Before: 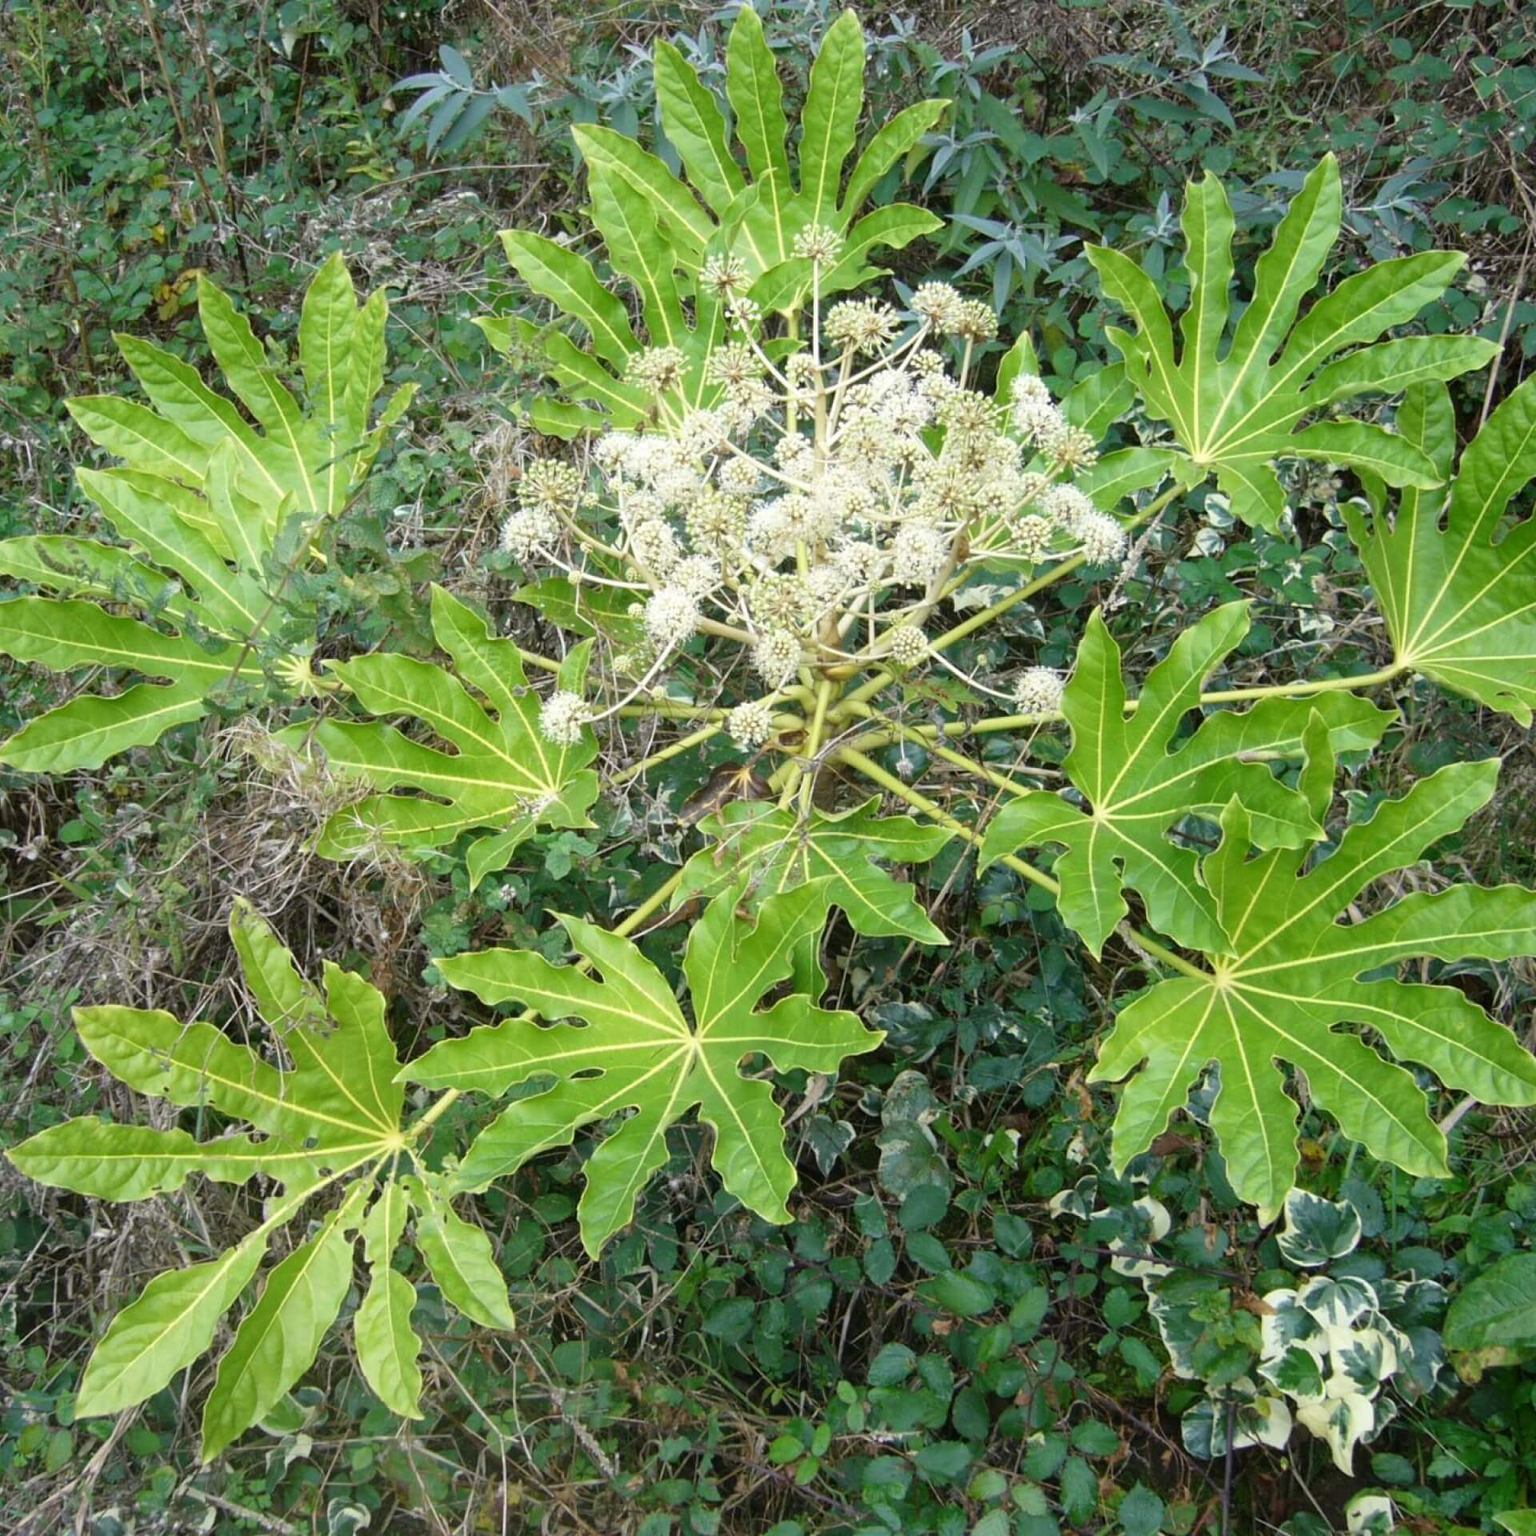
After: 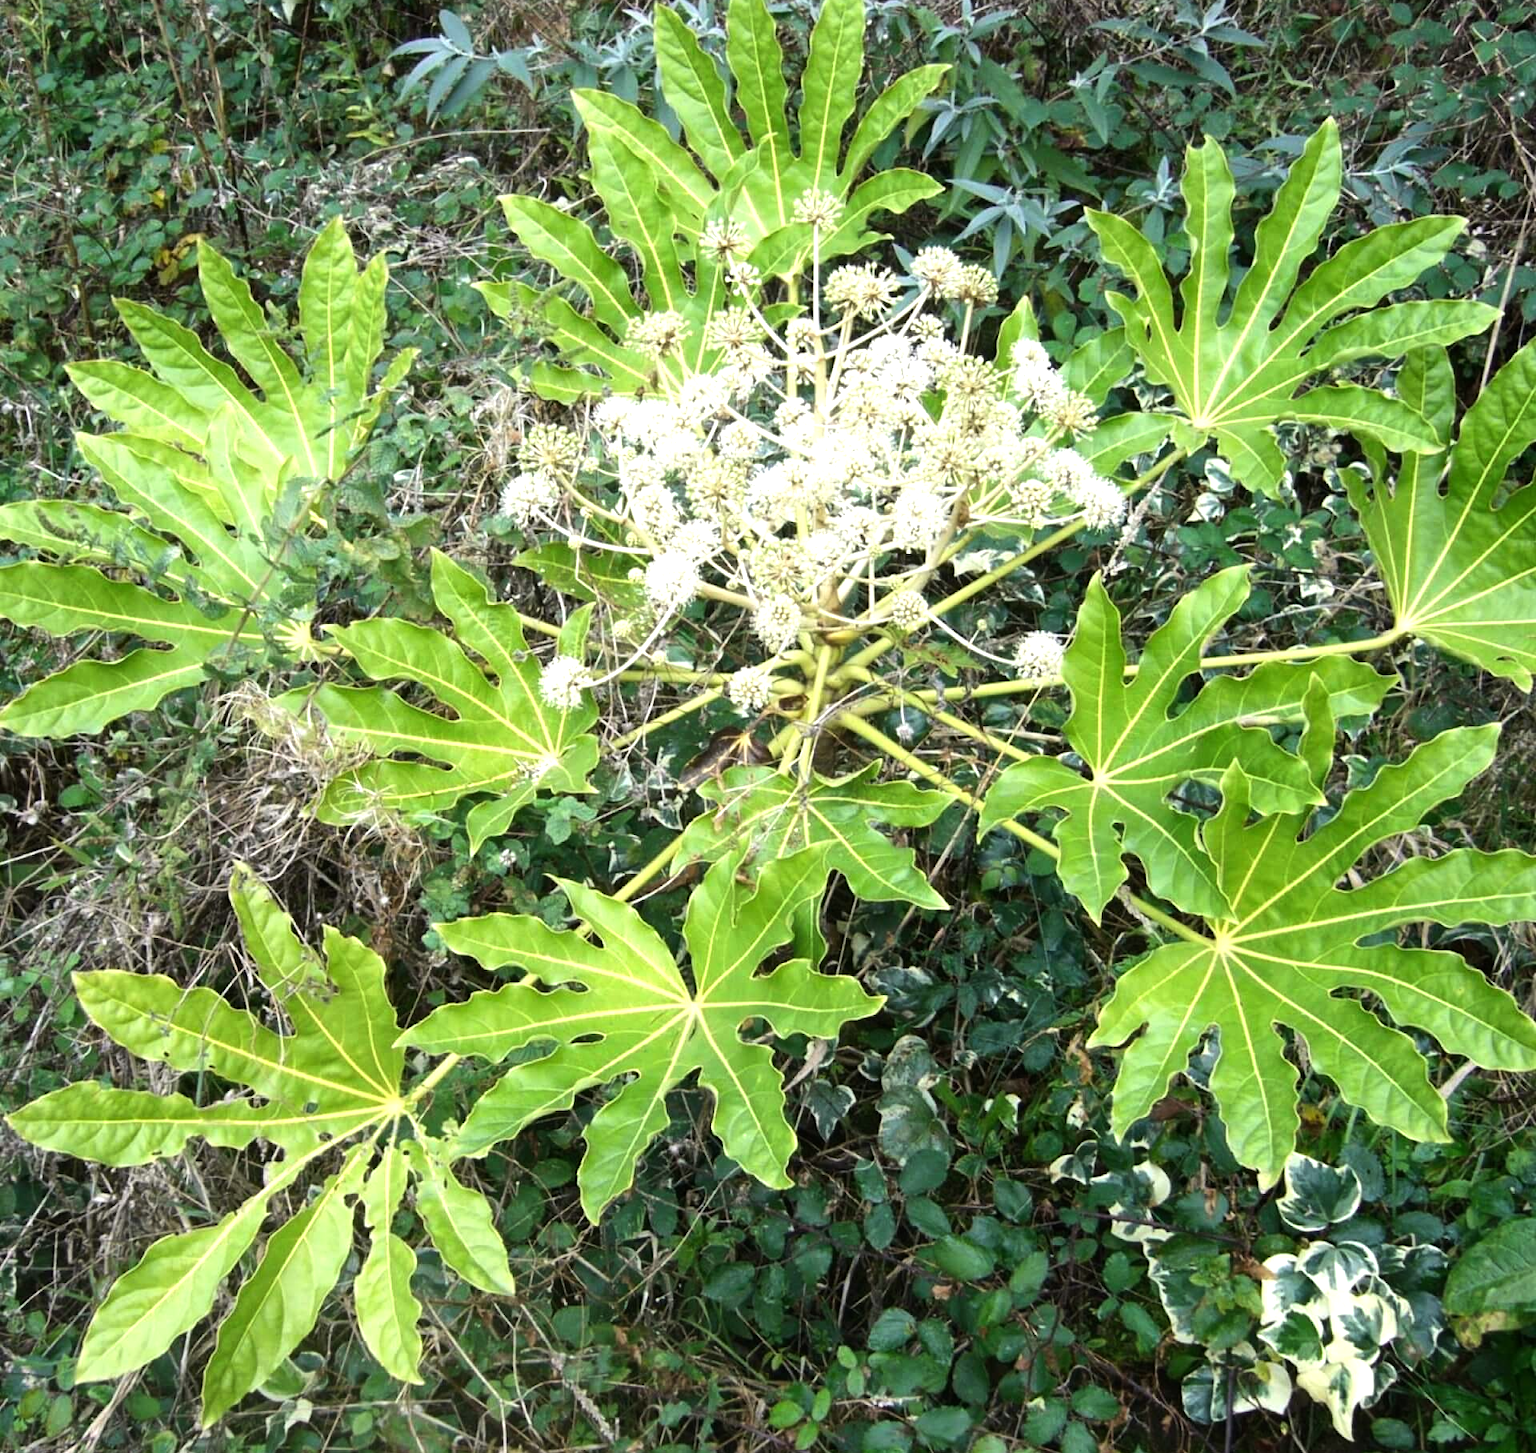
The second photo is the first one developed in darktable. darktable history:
crop and rotate: top 2.336%, bottom 3.015%
tone equalizer: -8 EV -0.785 EV, -7 EV -0.678 EV, -6 EV -0.568 EV, -5 EV -0.41 EV, -3 EV 0.377 EV, -2 EV 0.6 EV, -1 EV 0.683 EV, +0 EV 0.777 EV, edges refinement/feathering 500, mask exposure compensation -1.57 EV, preserve details no
